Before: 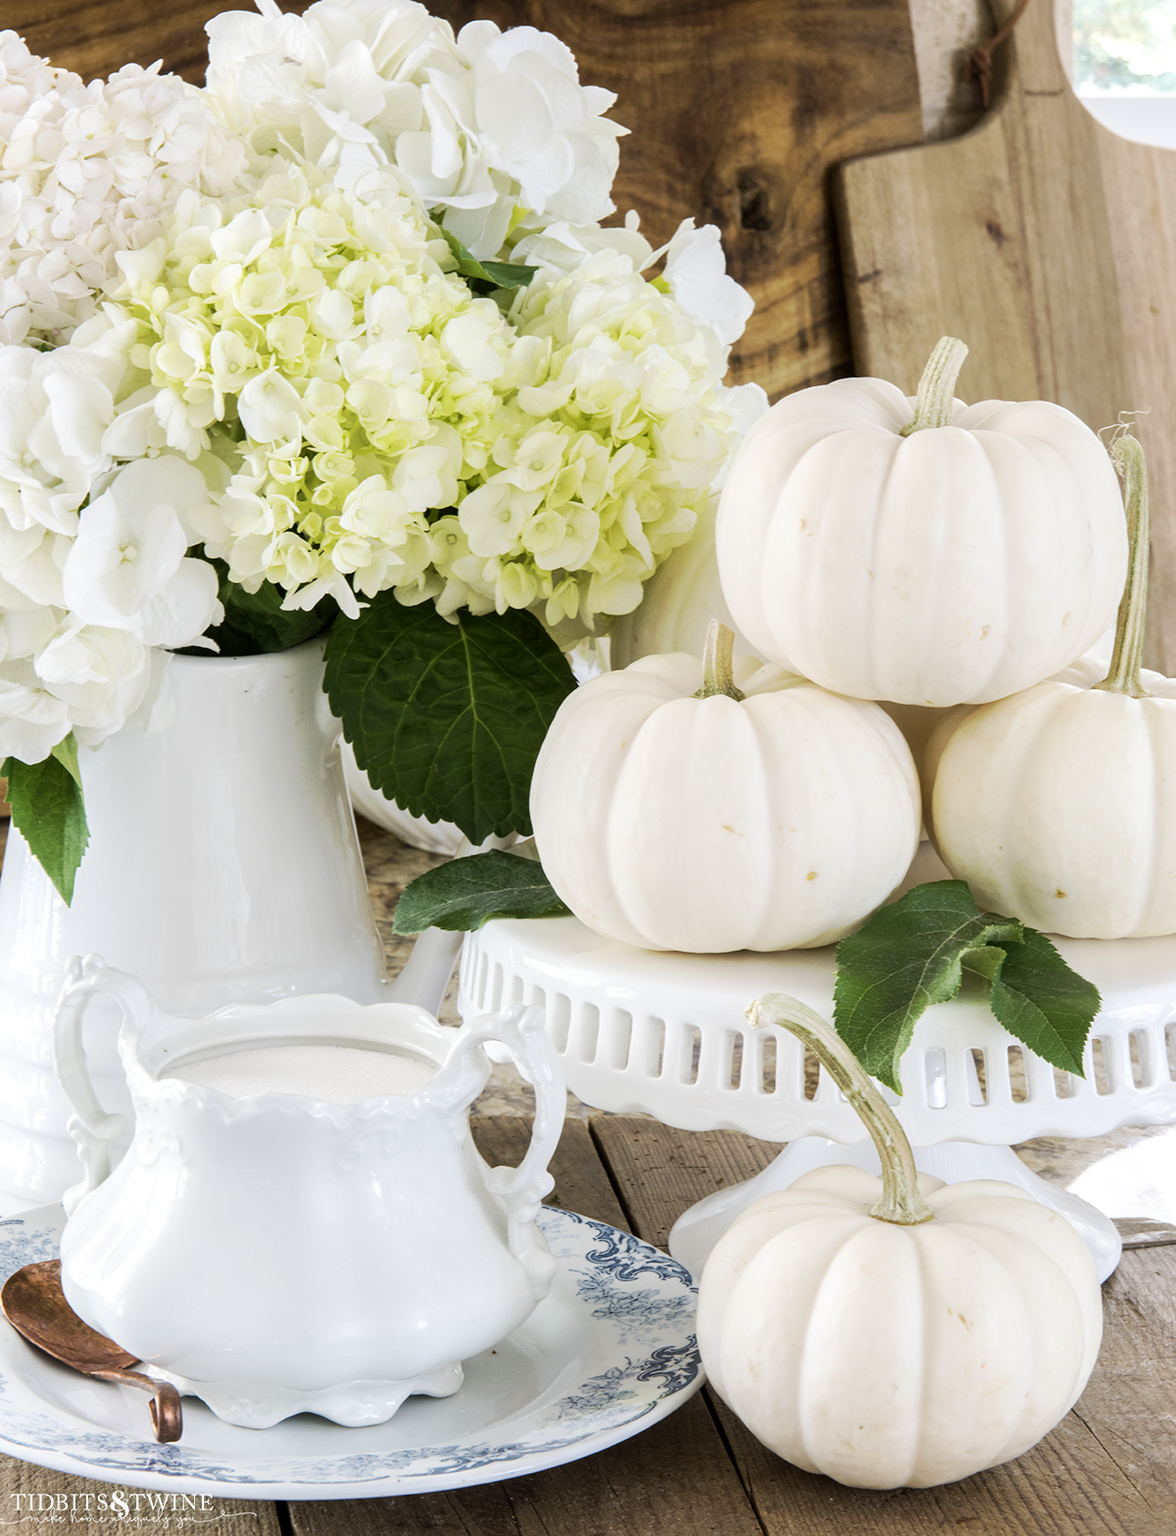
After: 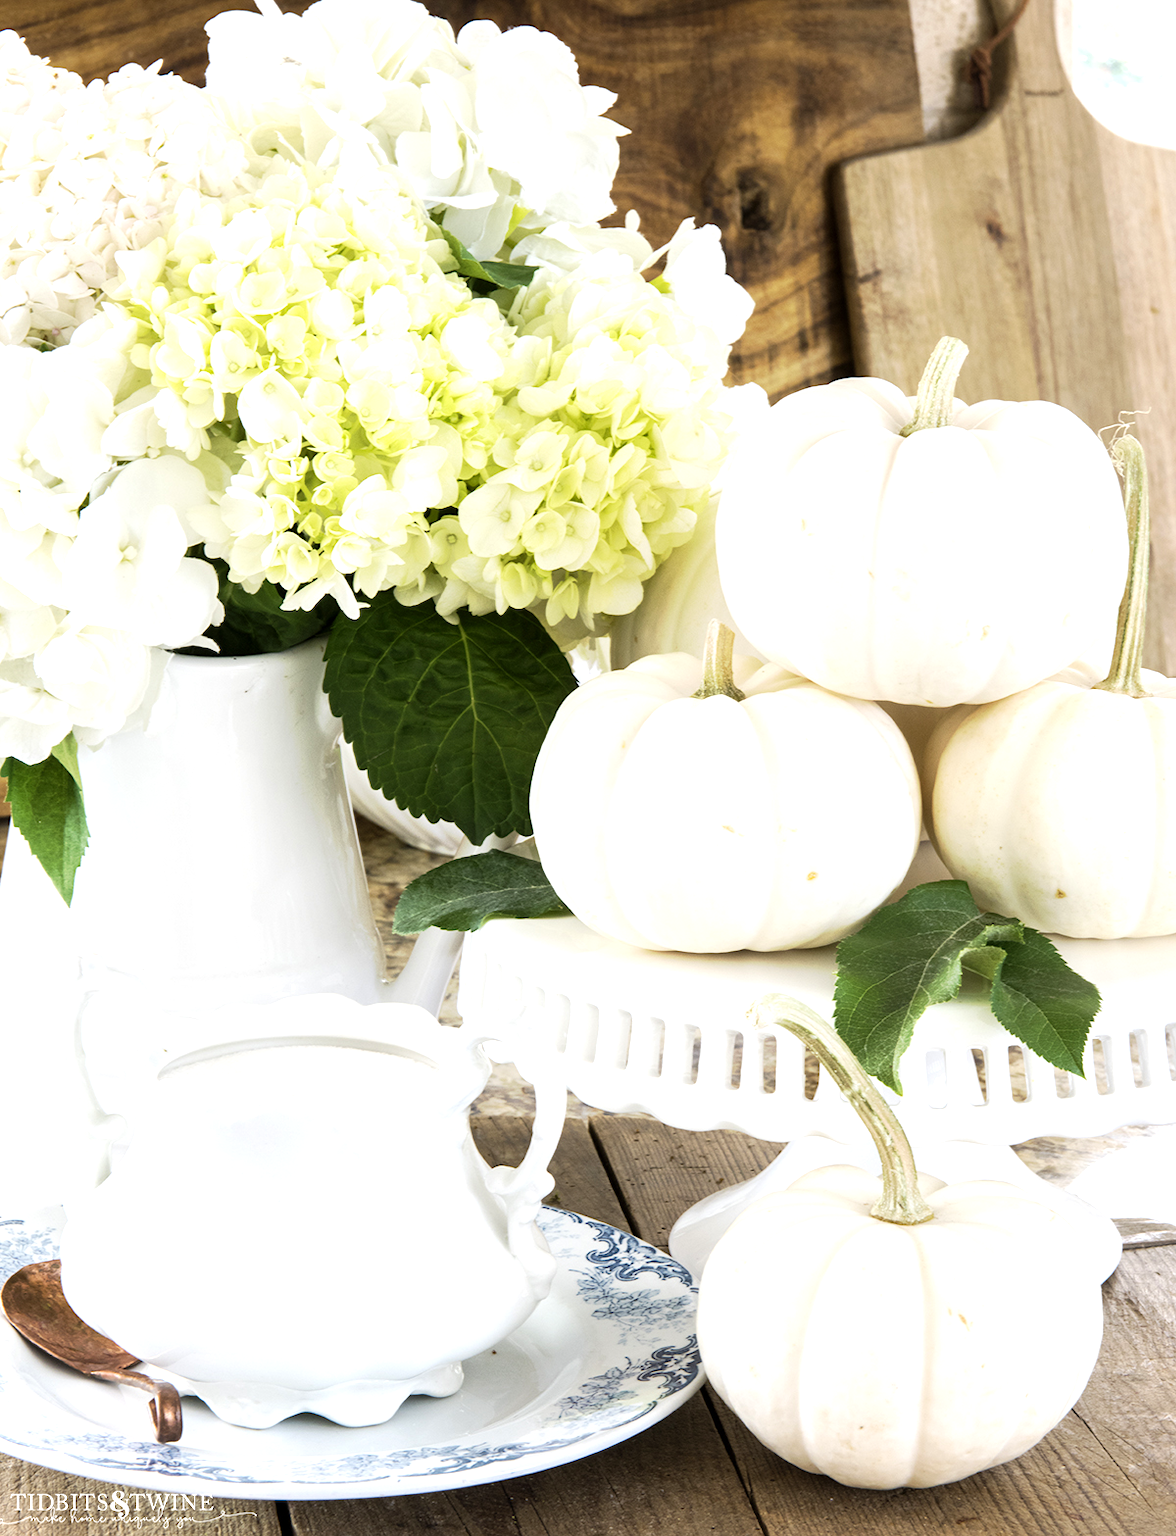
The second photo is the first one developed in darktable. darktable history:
levels: levels [0, 0.43, 0.859]
